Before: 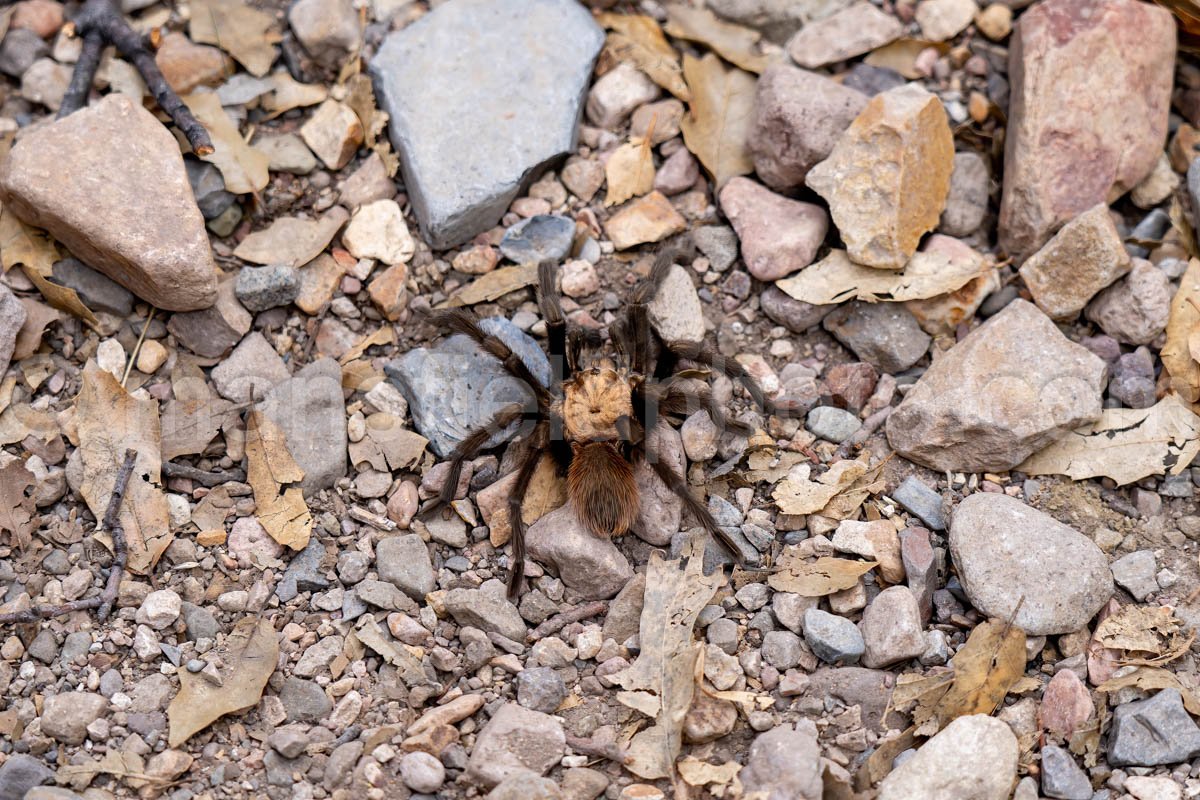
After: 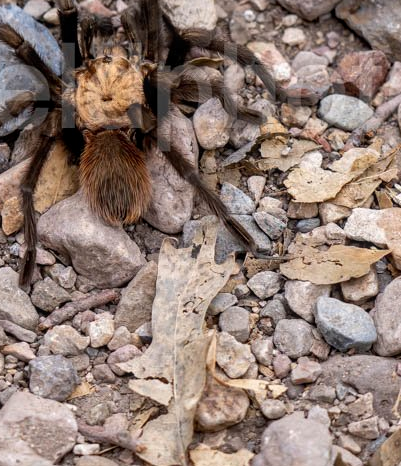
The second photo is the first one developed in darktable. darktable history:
crop: left 40.701%, top 39.038%, right 25.813%, bottom 2.698%
local contrast: detail 116%
